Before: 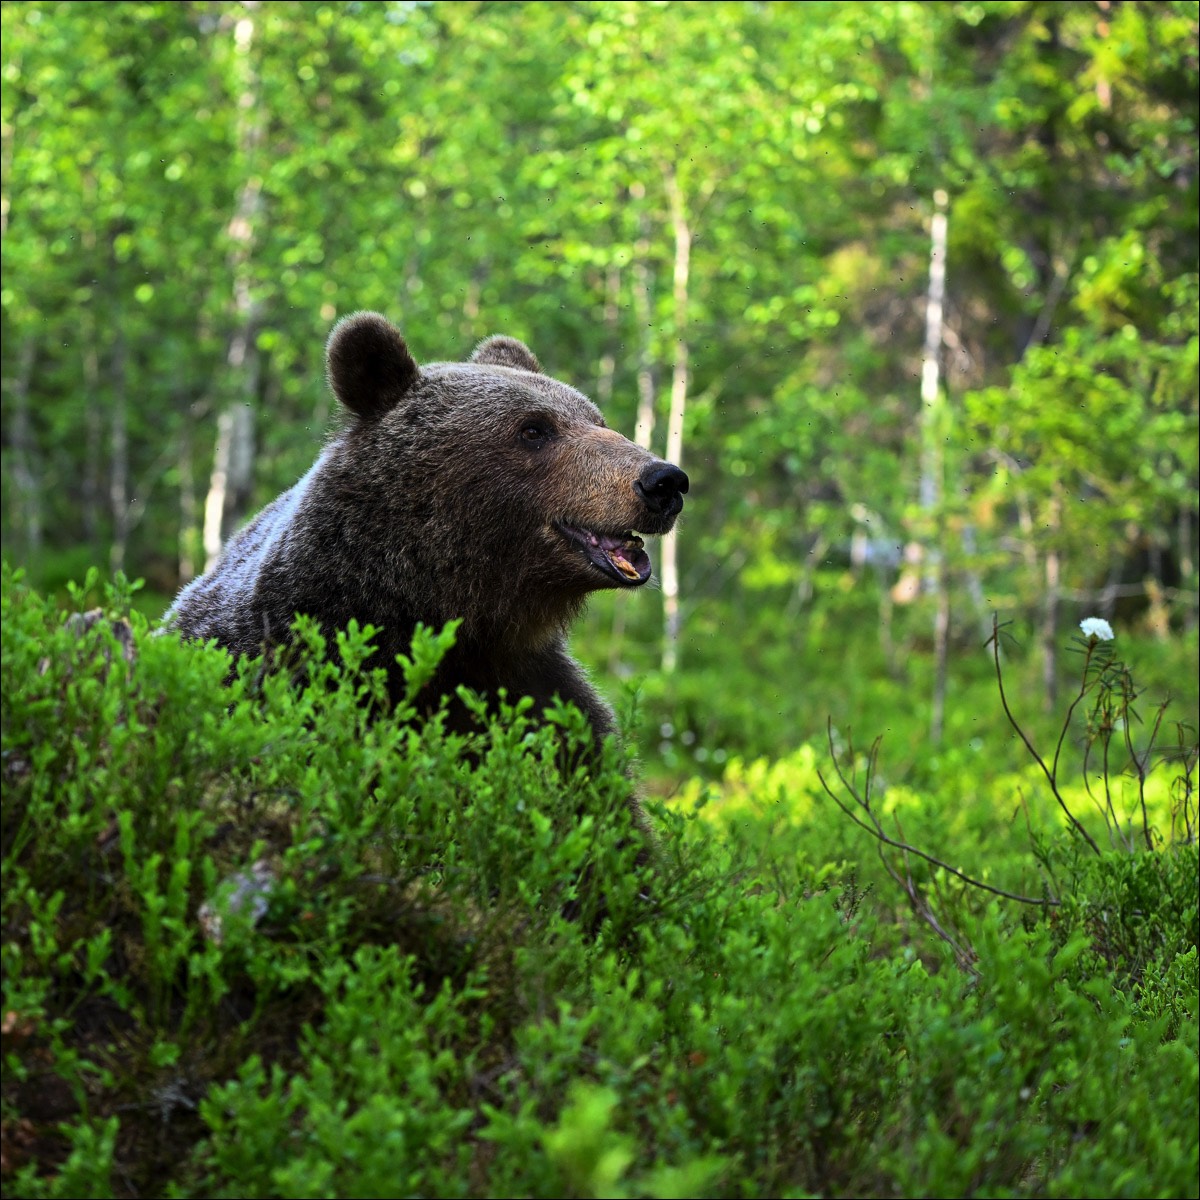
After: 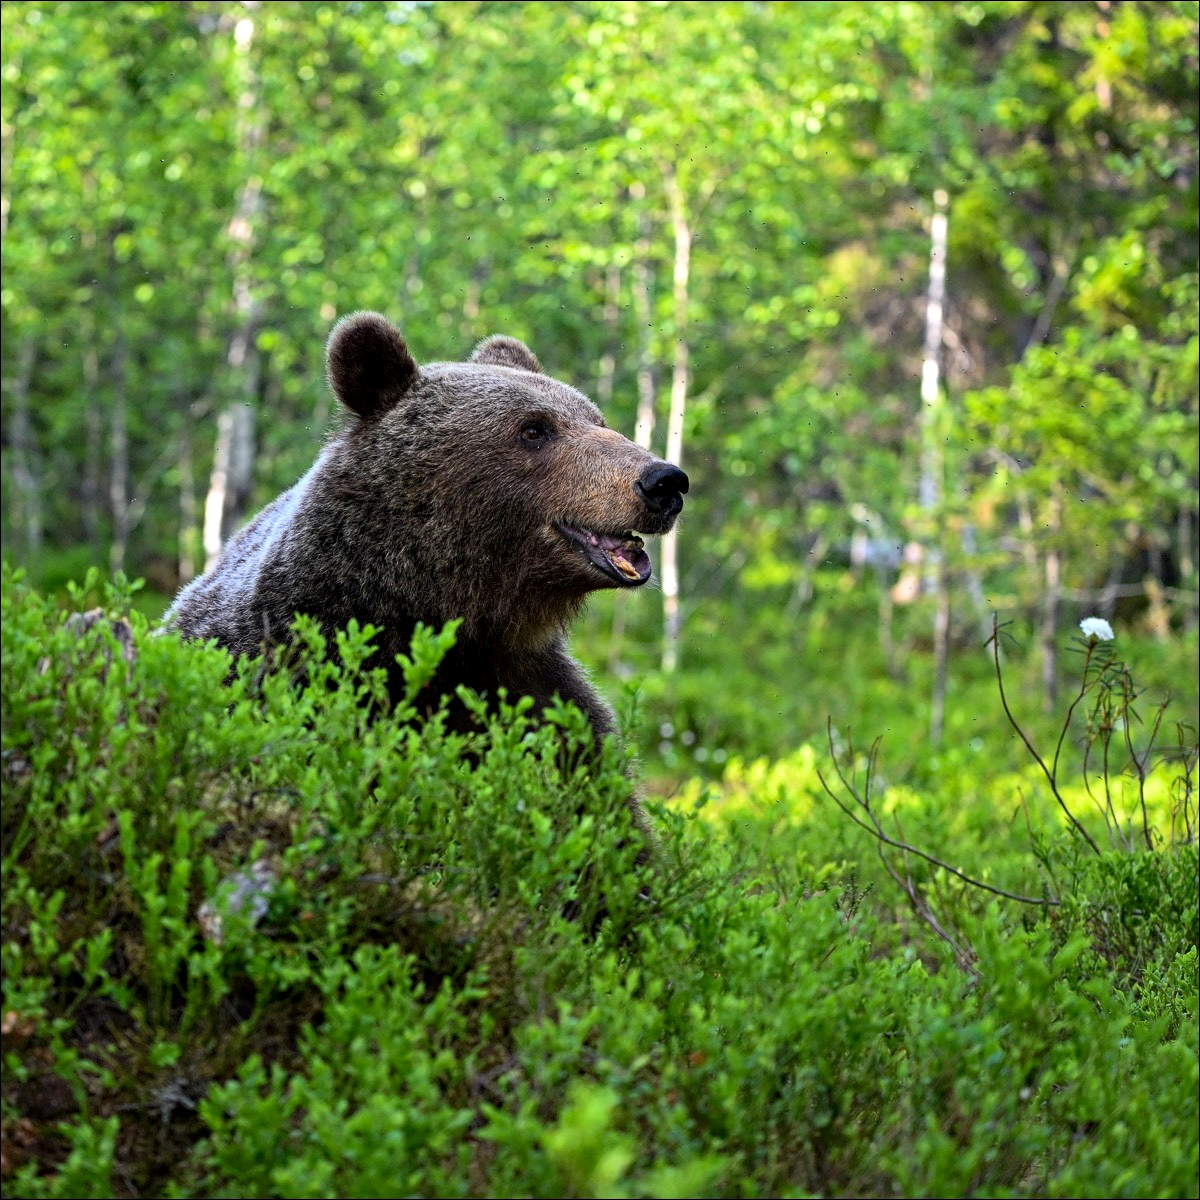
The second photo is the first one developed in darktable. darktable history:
haze removal: compatibility mode true, adaptive false
local contrast: highlights 101%, shadows 97%, detail 119%, midtone range 0.2
